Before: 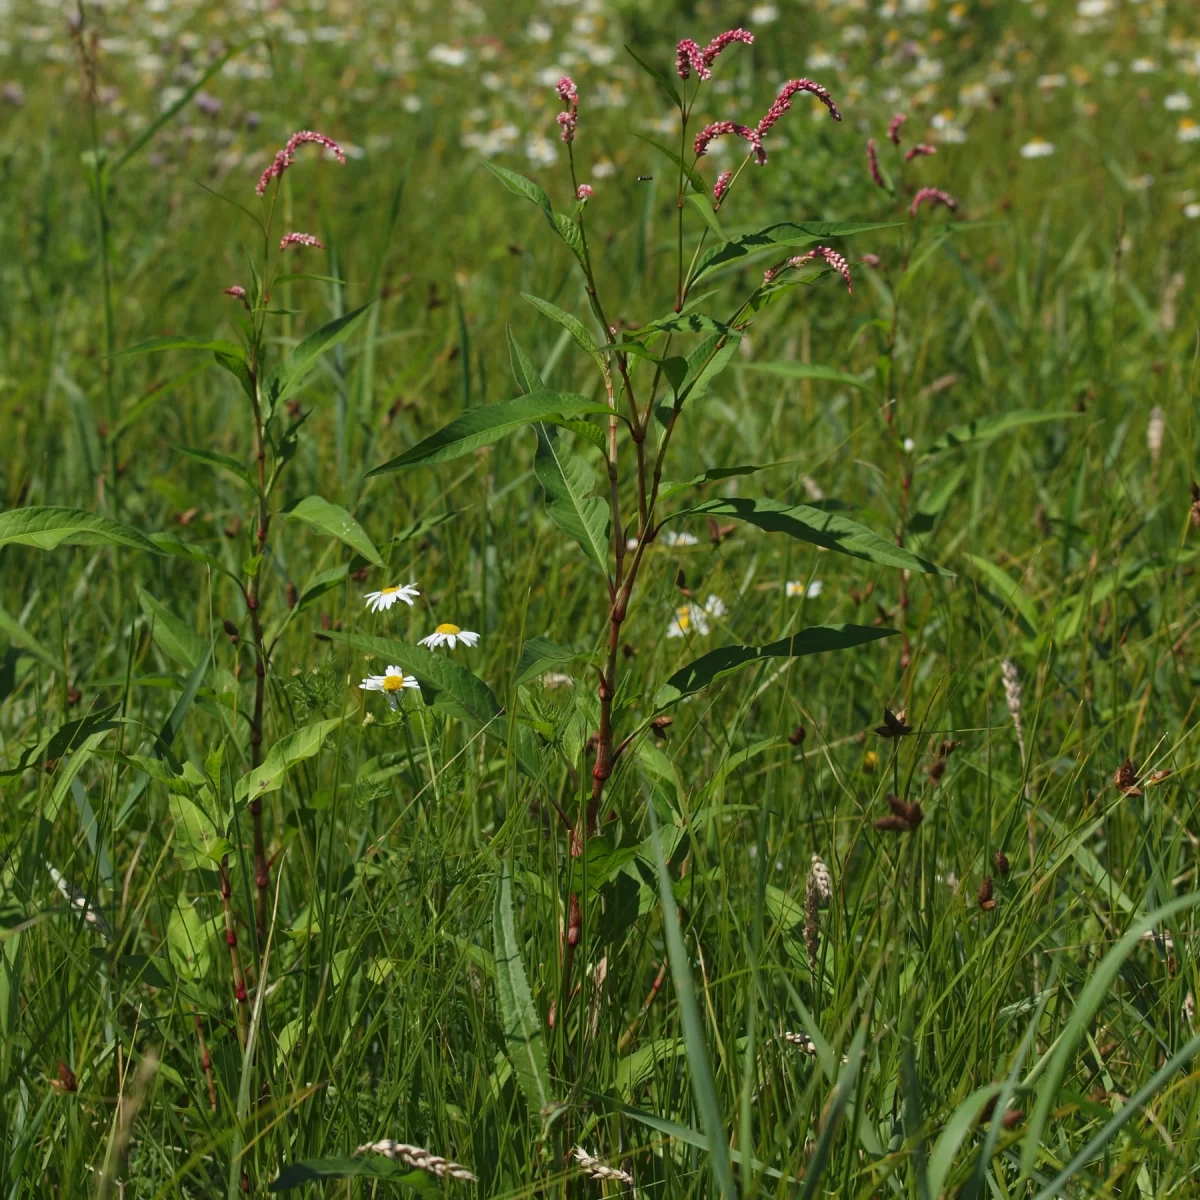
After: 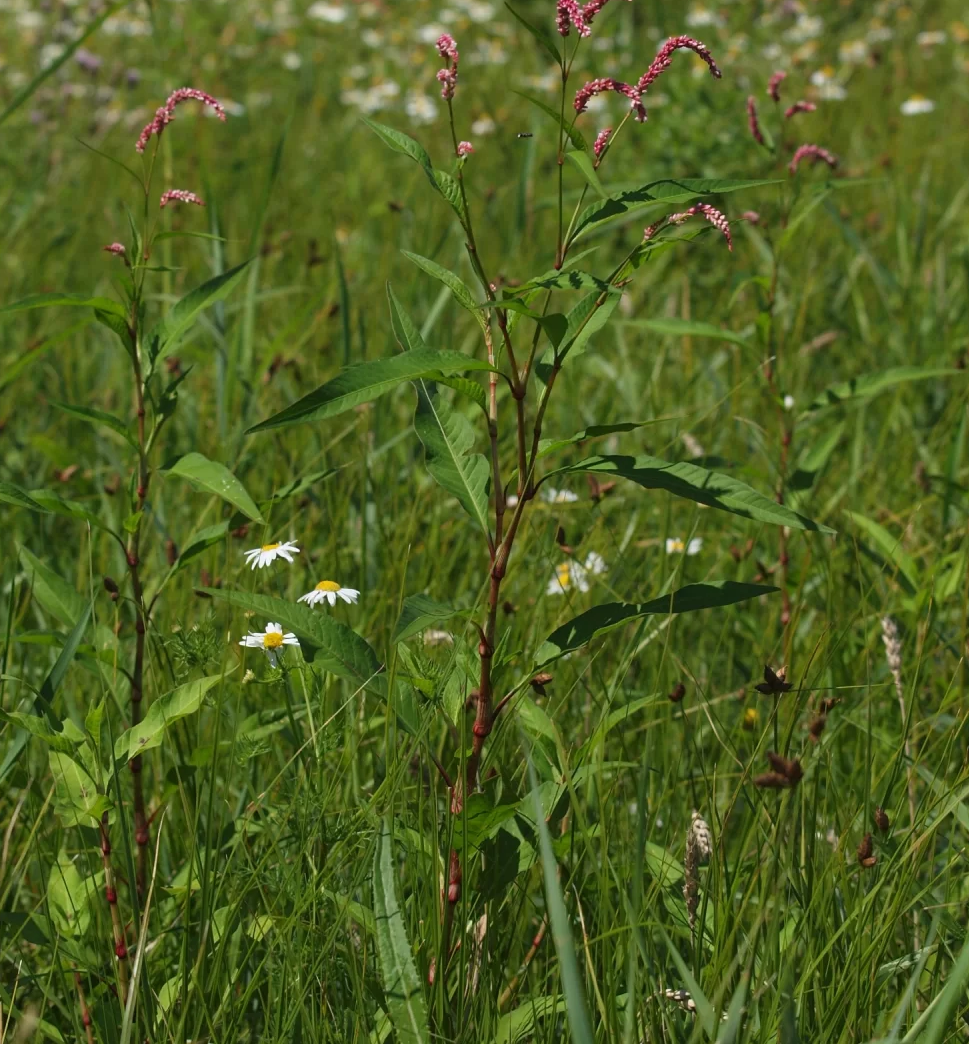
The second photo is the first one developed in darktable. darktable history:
crop: left 10.012%, top 3.63%, right 9.157%, bottom 9.318%
